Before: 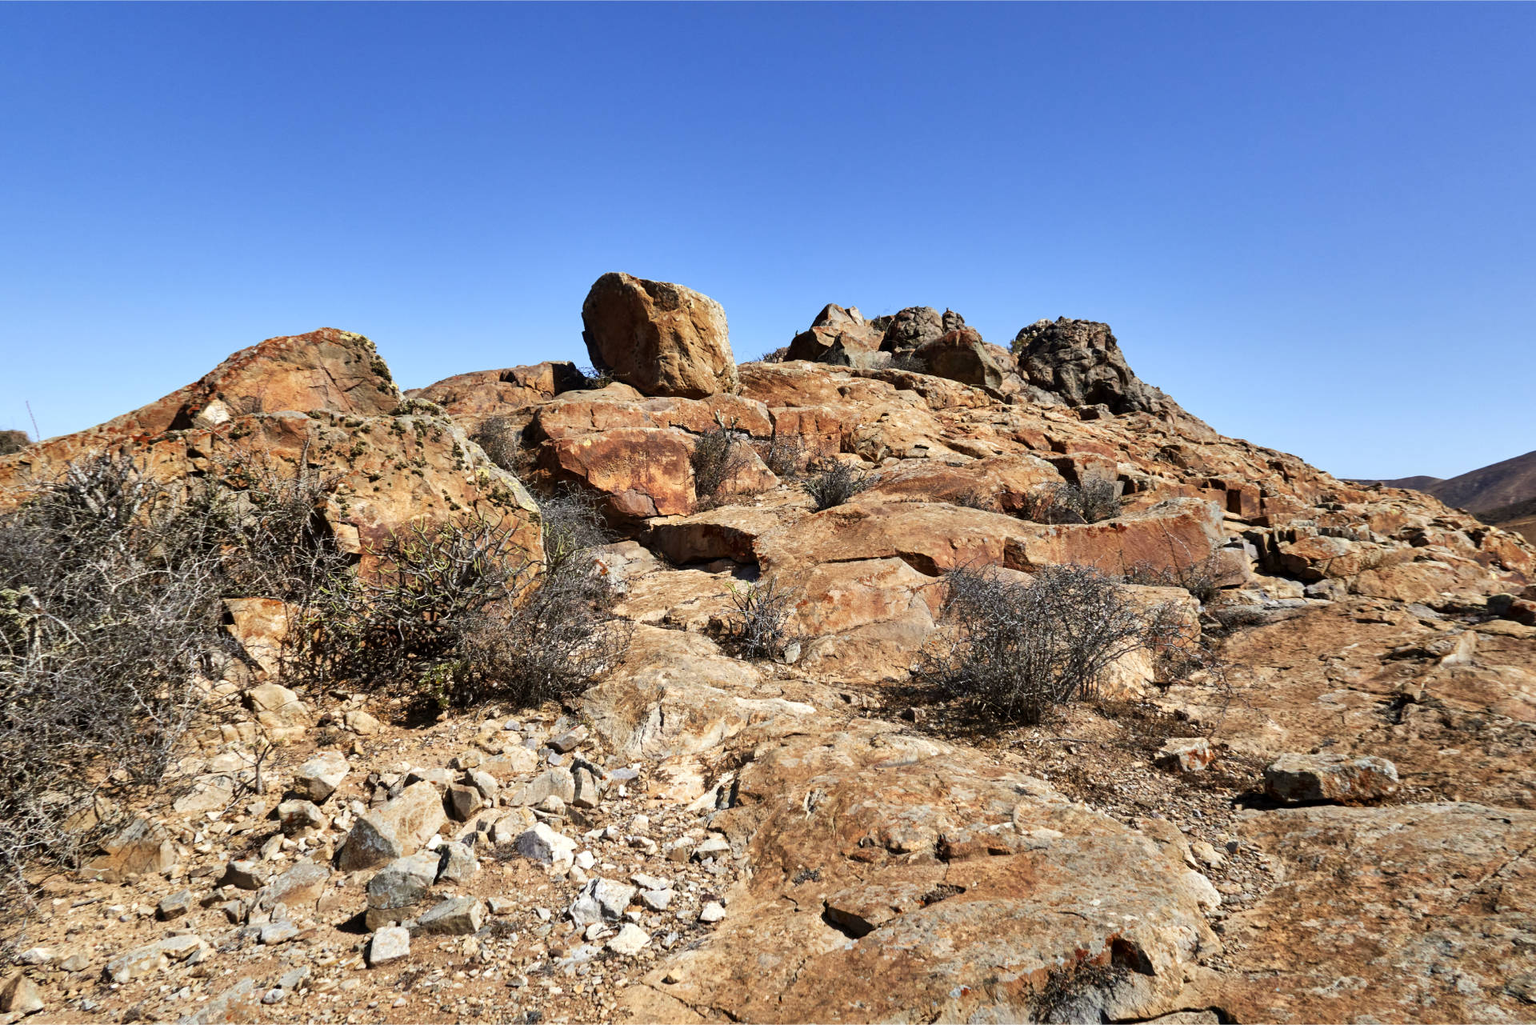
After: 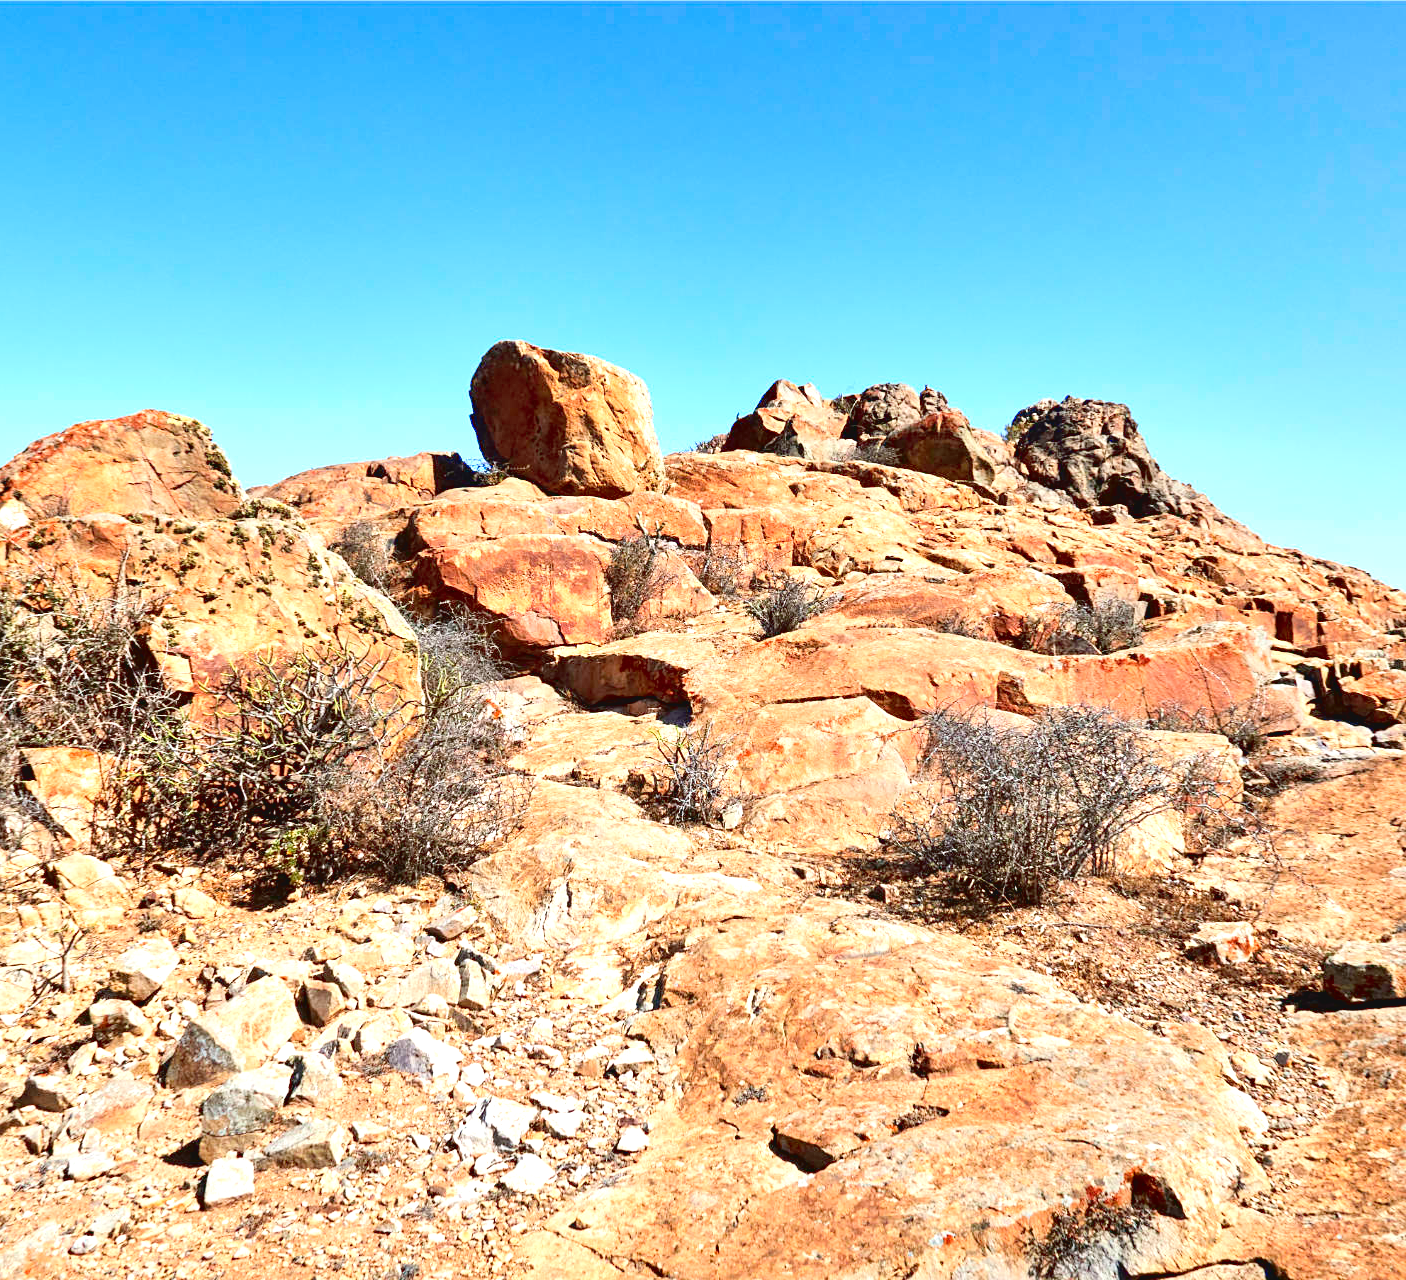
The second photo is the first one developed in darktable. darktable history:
exposure: exposure 1 EV, compensate highlight preservation false
crop: left 13.443%, right 13.31%
sharpen: amount 0.2
tone curve: curves: ch0 [(0, 0.047) (0.199, 0.263) (0.47, 0.555) (0.805, 0.839) (1, 0.962)], color space Lab, linked channels, preserve colors none
